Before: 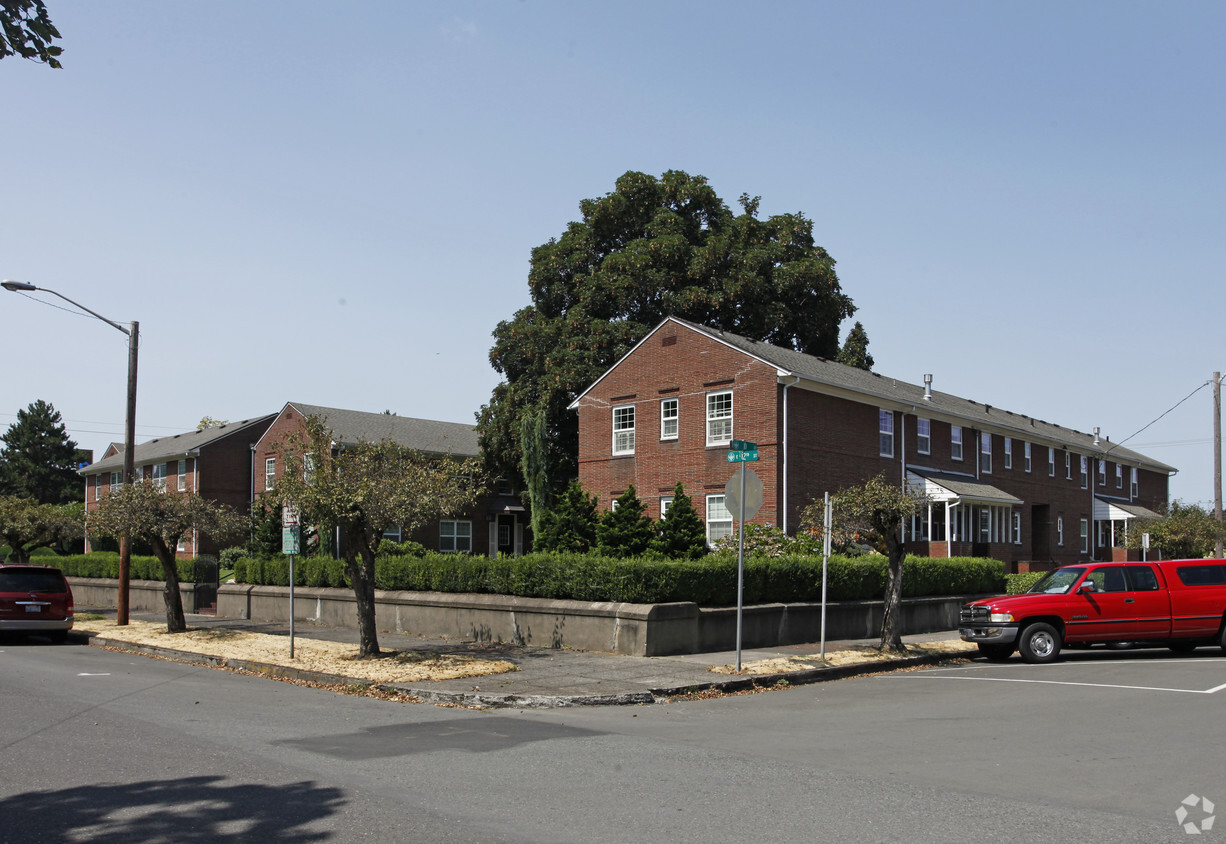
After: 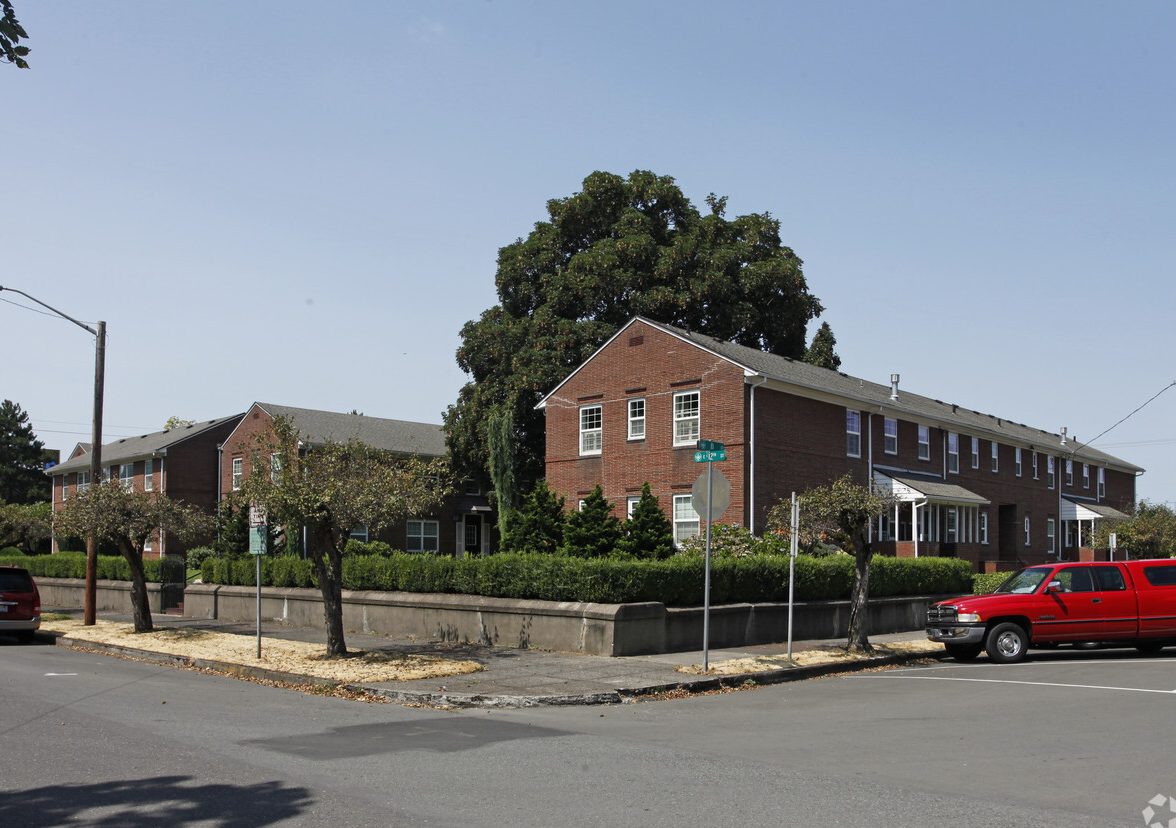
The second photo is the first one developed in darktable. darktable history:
crop and rotate: left 2.739%, right 1.31%, bottom 1.874%
